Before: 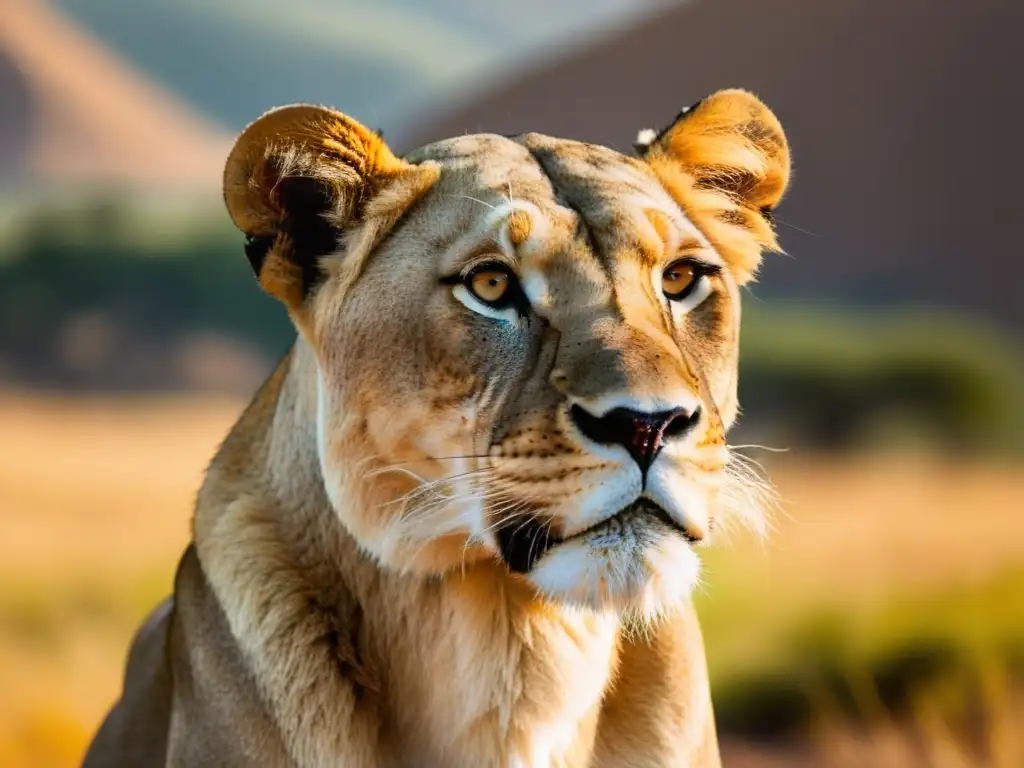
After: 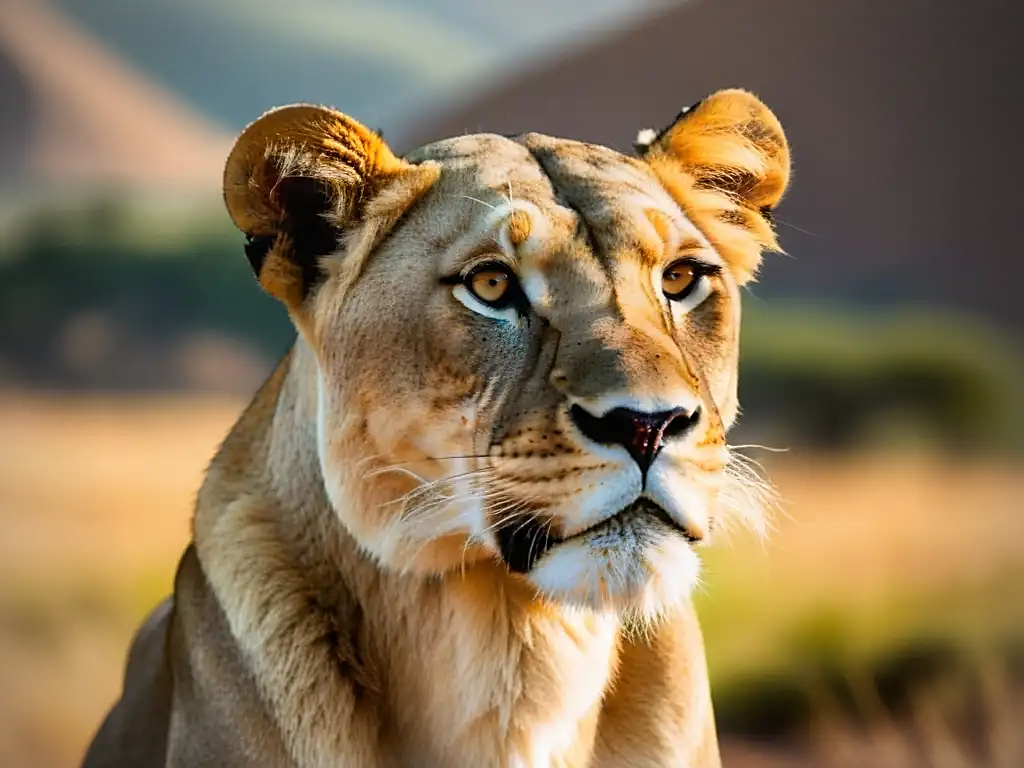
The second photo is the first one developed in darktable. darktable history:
vignetting: on, module defaults
sharpen: radius 1.864, amount 0.398, threshold 1.271
